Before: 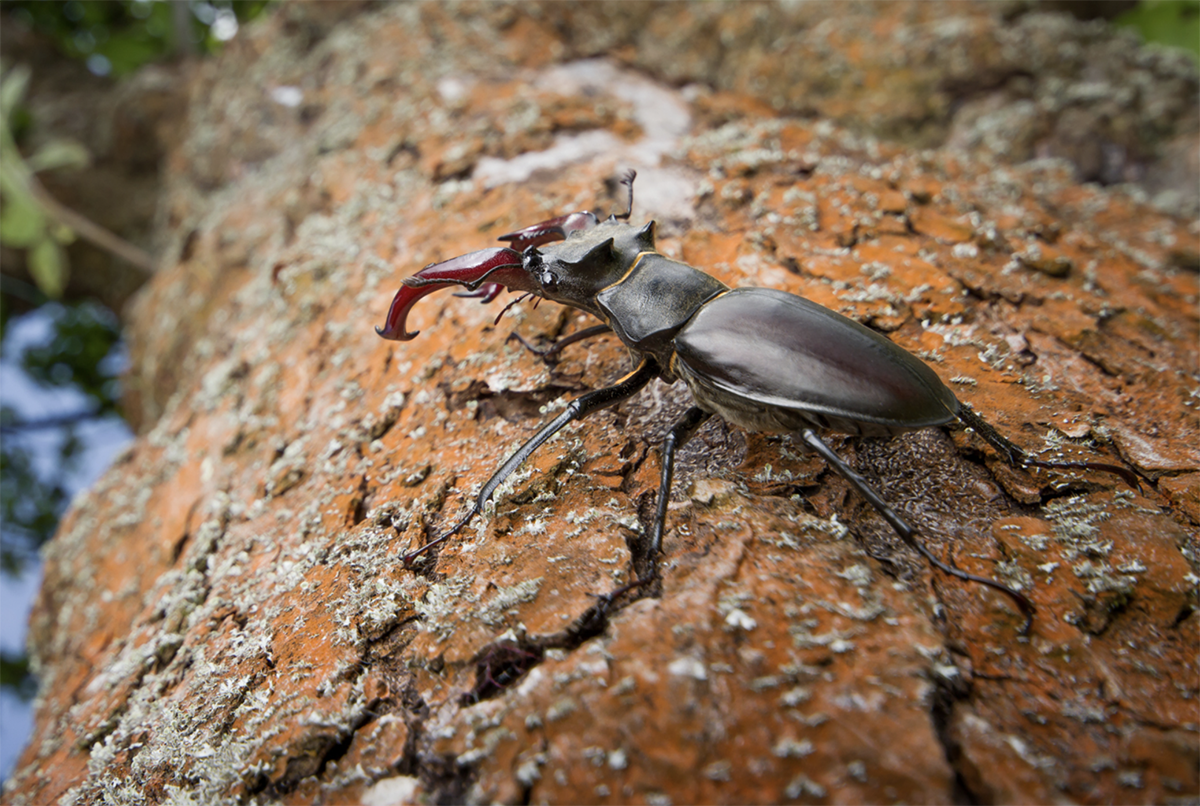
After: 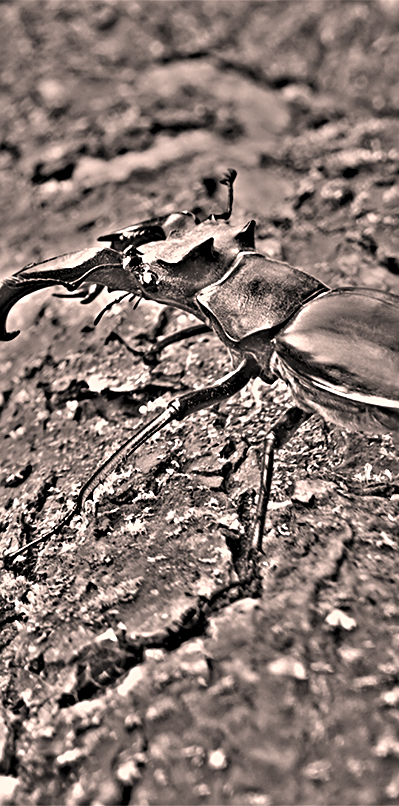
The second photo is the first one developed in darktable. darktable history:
crop: left 33.36%, right 33.36%
highpass: on, module defaults
sharpen: on, module defaults
color correction: highlights a* 11.96, highlights b* 11.58
